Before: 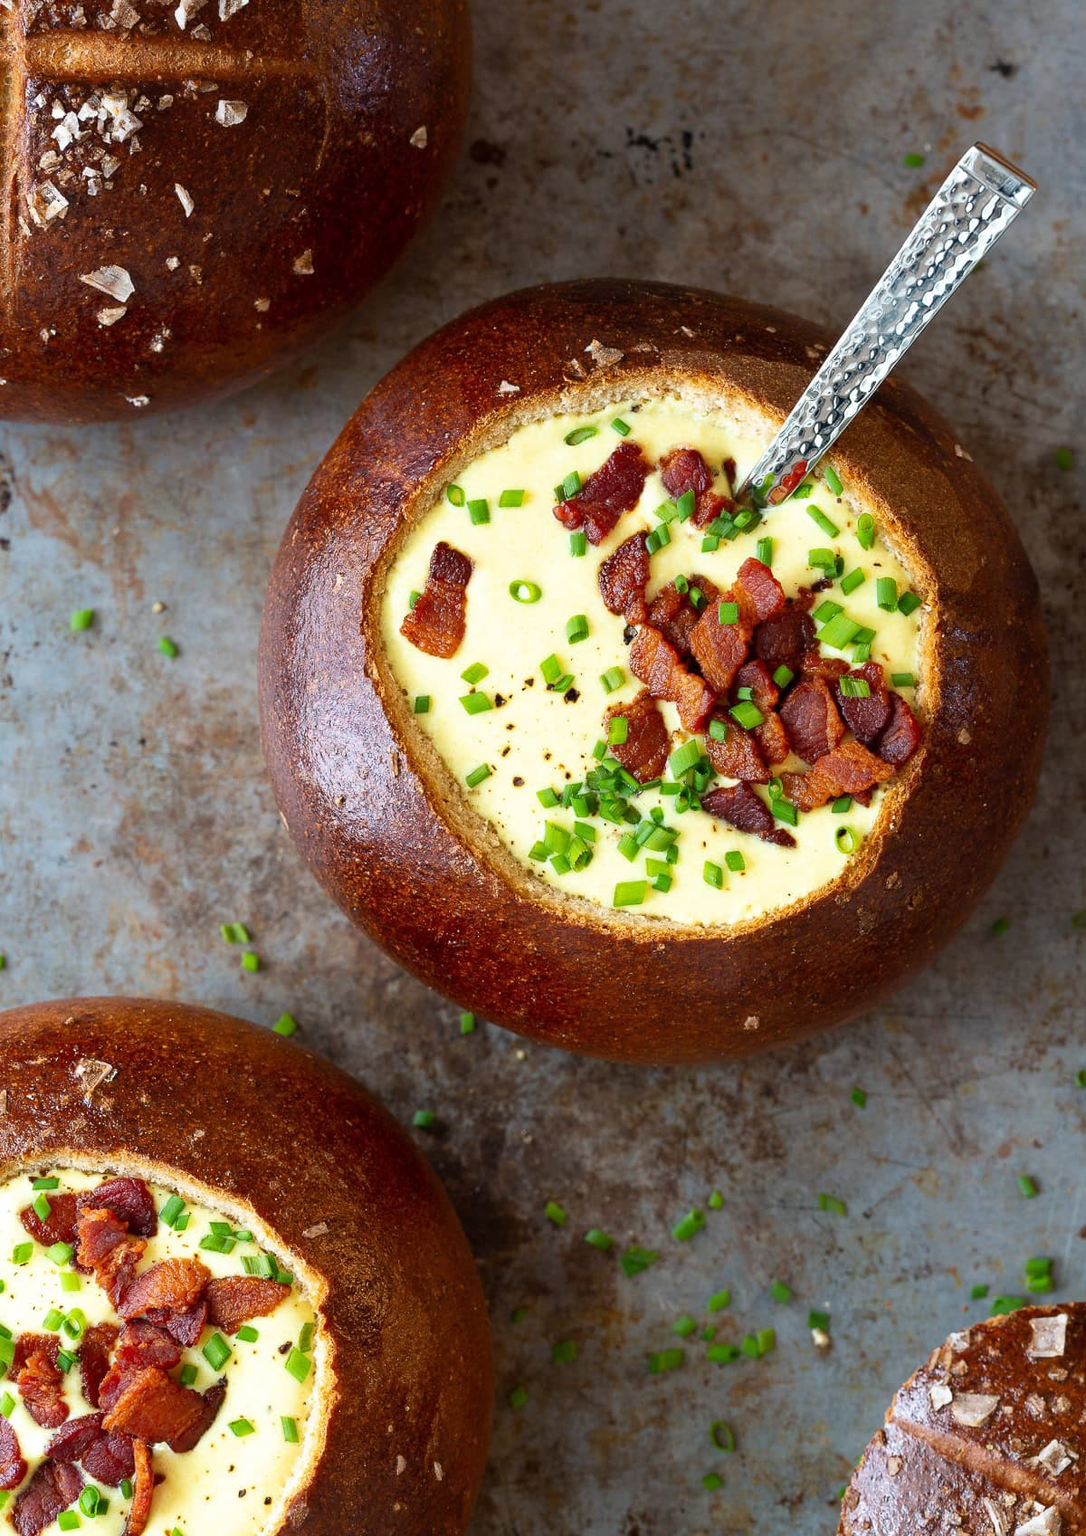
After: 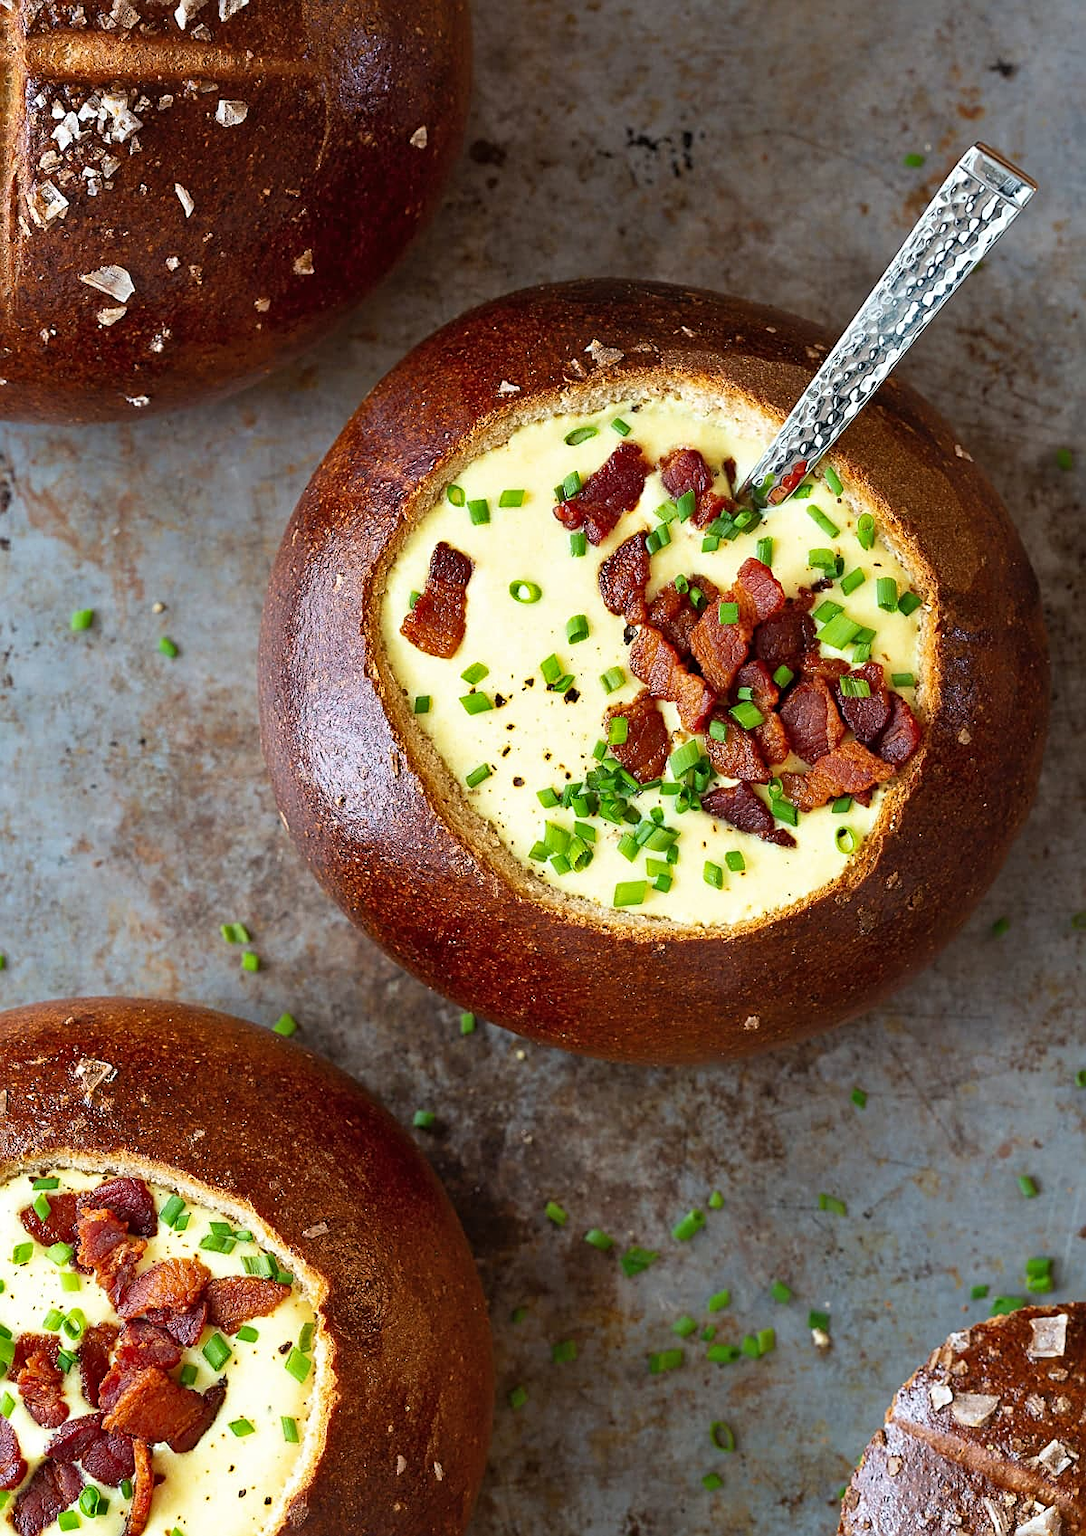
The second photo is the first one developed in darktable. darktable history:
shadows and highlights: shadows 33.59, highlights -46.14, compress 49.58%, soften with gaussian
sharpen: on, module defaults
